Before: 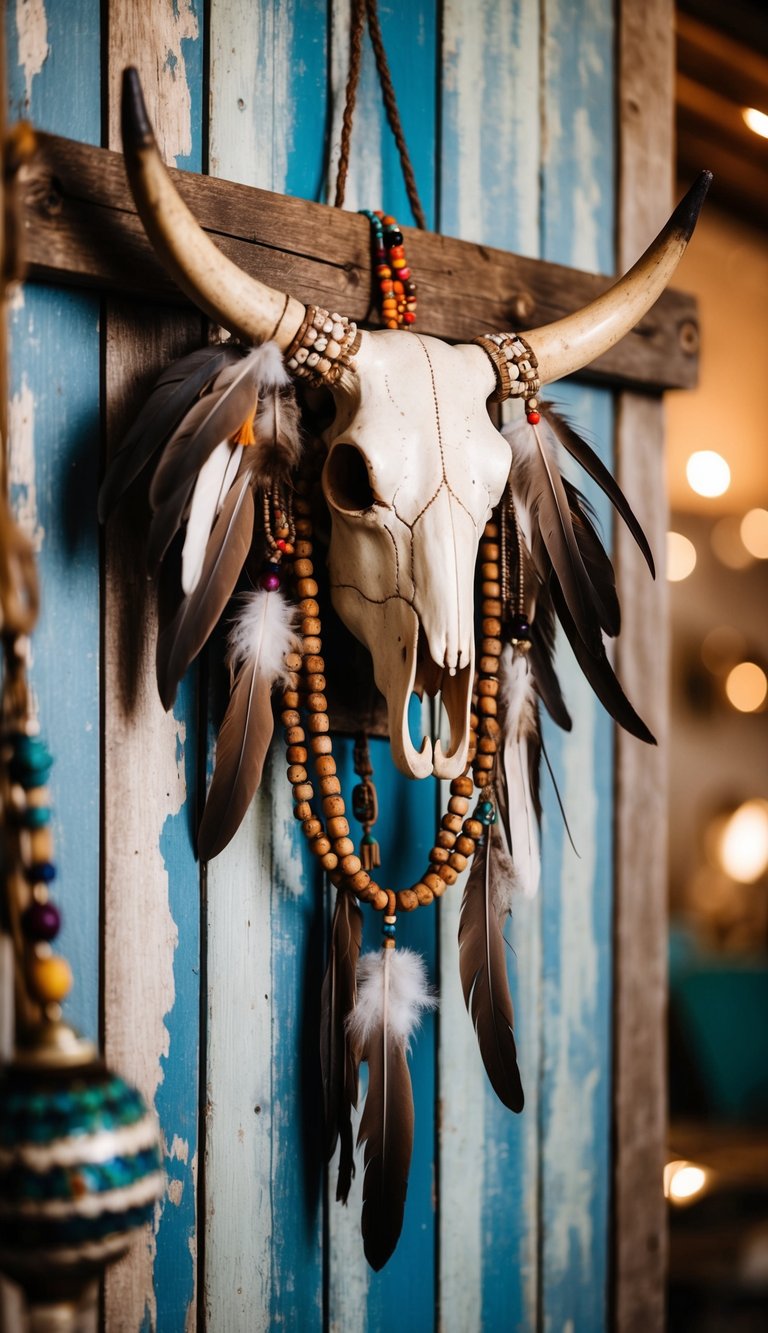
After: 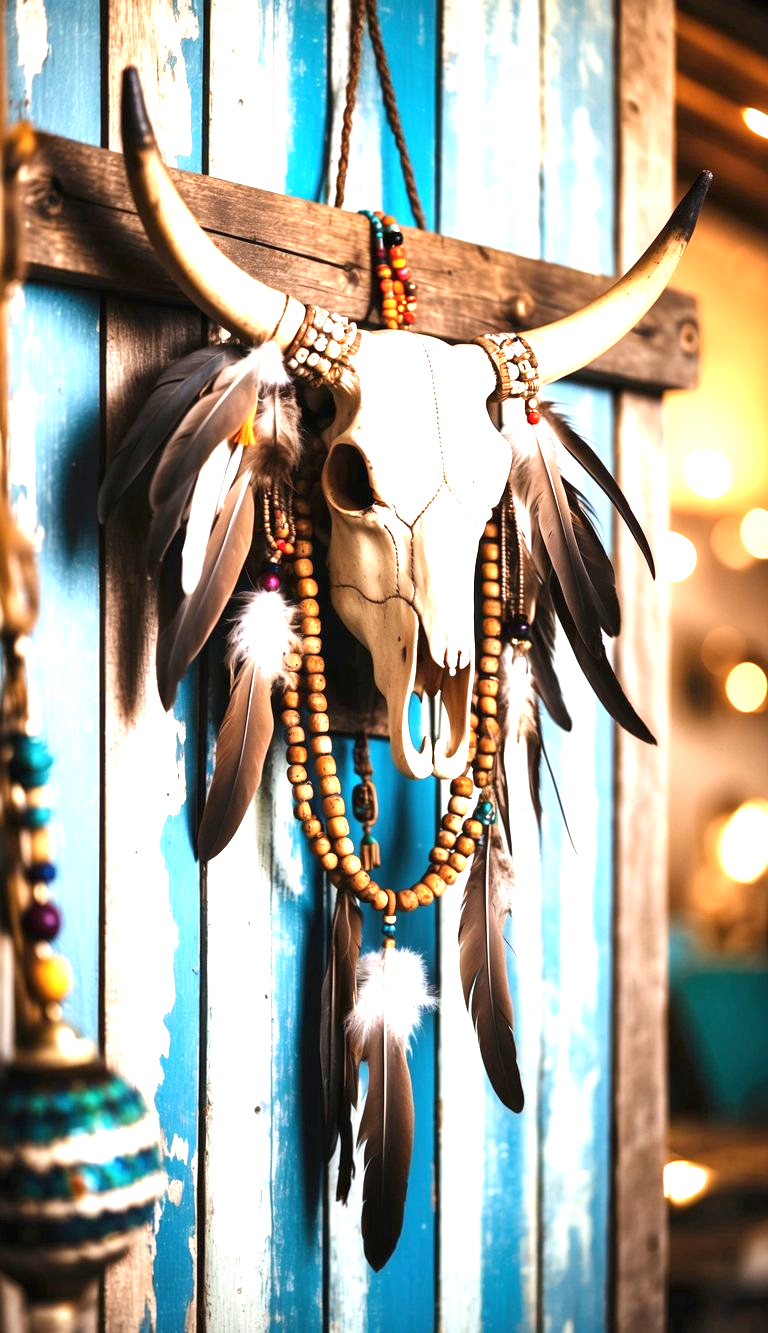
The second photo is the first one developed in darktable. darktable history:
exposure: black level correction 0, exposure 1.677 EV, compensate highlight preservation false
